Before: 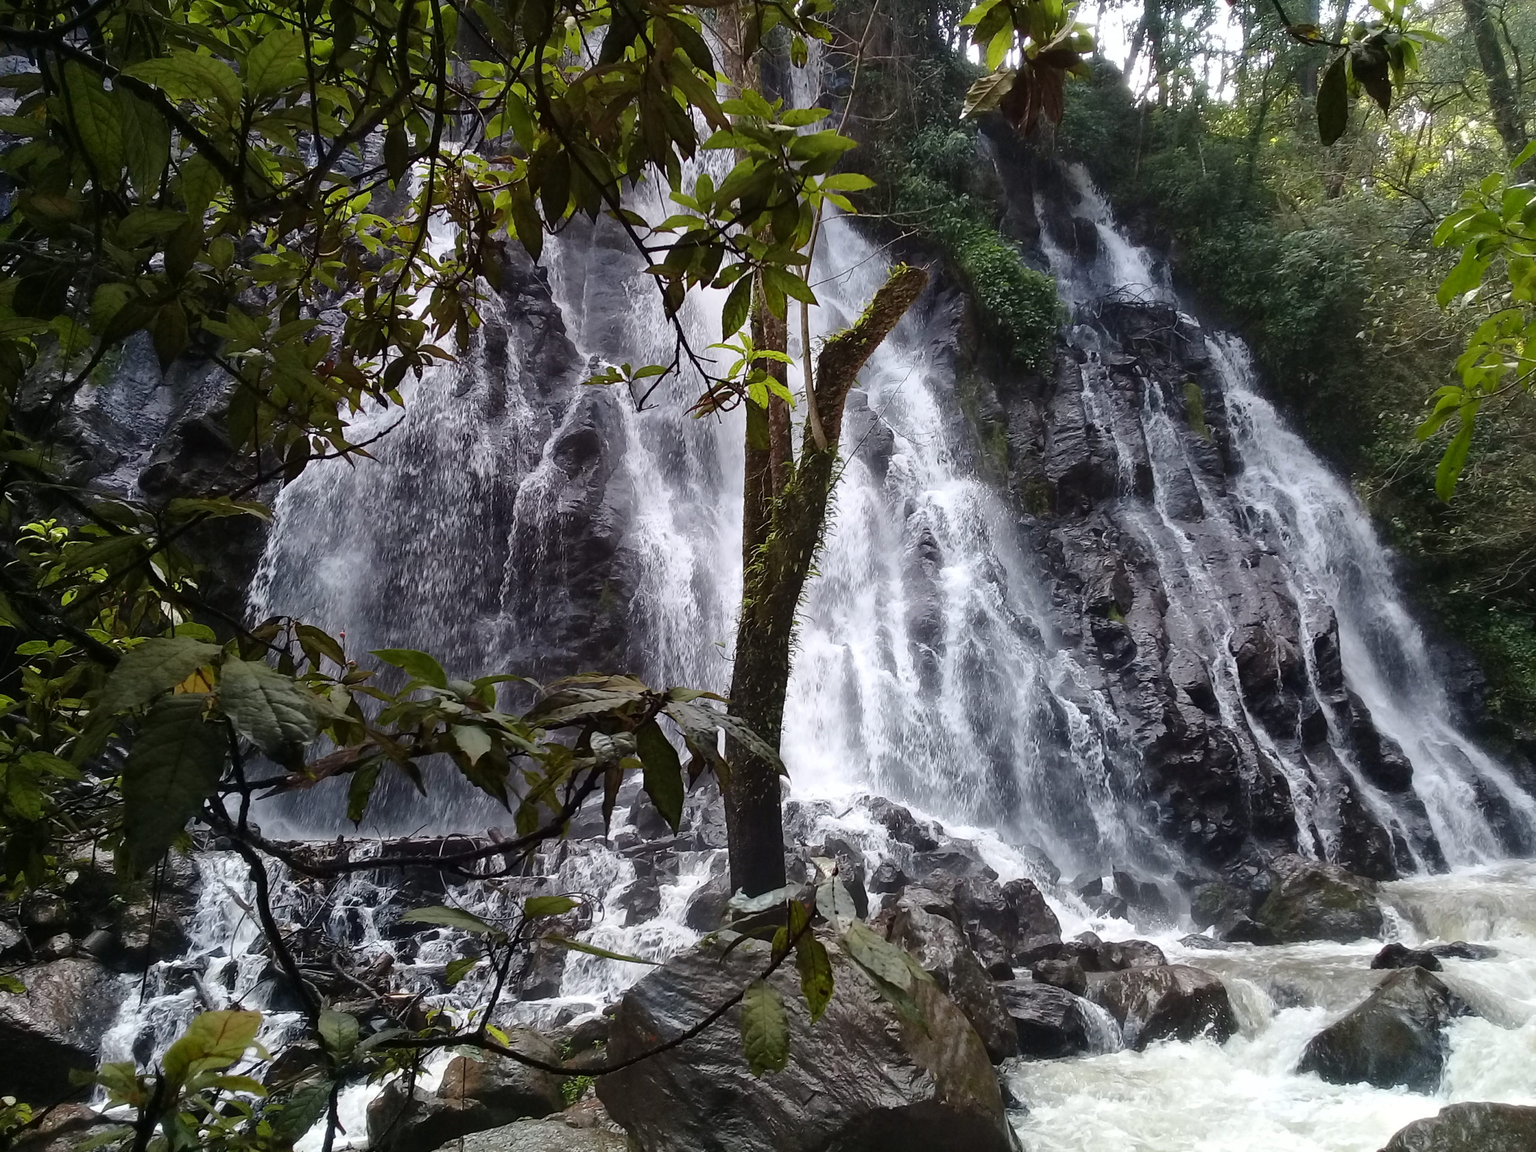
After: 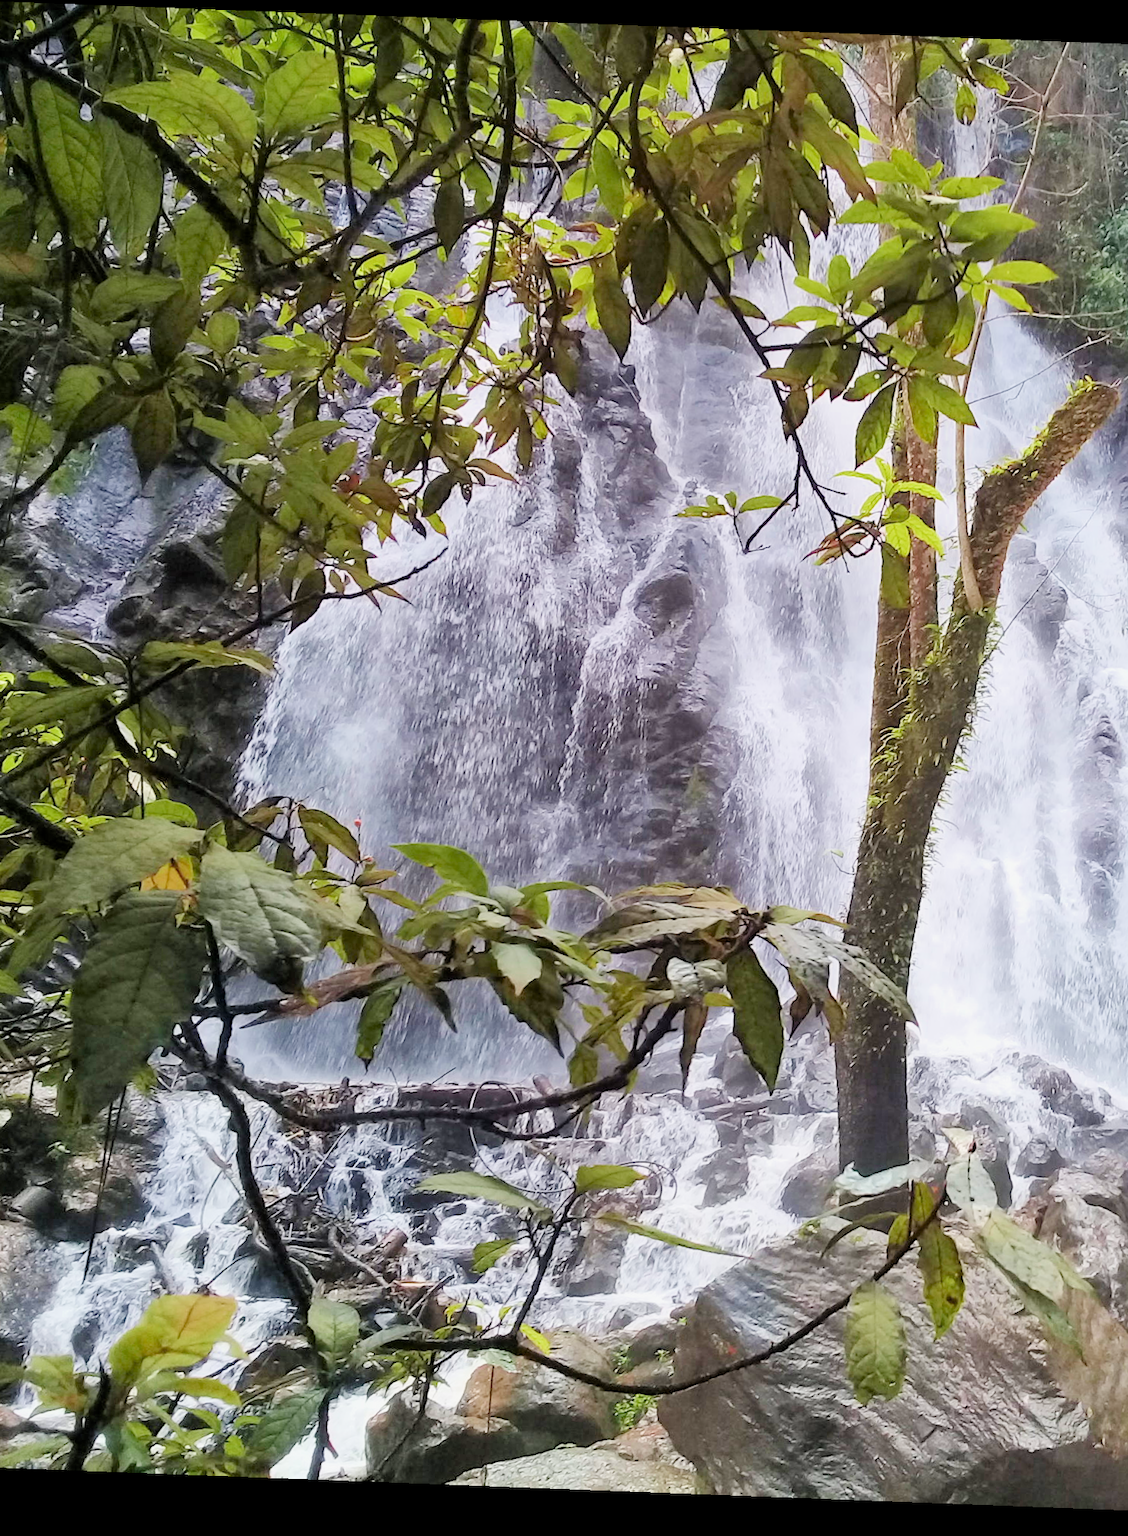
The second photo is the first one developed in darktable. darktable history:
filmic rgb: middle gray luminance 3.44%, black relative exposure -5.92 EV, white relative exposure 6.33 EV, threshold 6 EV, dynamic range scaling 22.4%, target black luminance 0%, hardness 2.33, latitude 45.85%, contrast 0.78, highlights saturation mix 100%, shadows ↔ highlights balance 0.033%, add noise in highlights 0, preserve chrominance max RGB, color science v3 (2019), use custom middle-gray values true, iterations of high-quality reconstruction 0, contrast in highlights soft, enable highlight reconstruction true
crop: left 5.114%, right 38.589%
rotate and perspective: rotation 2.17°, automatic cropping off
